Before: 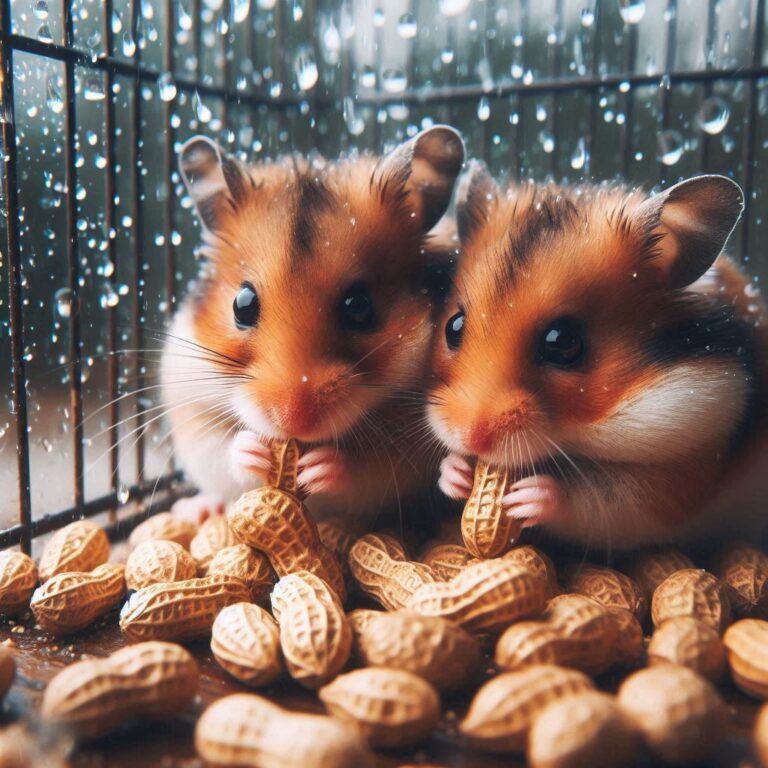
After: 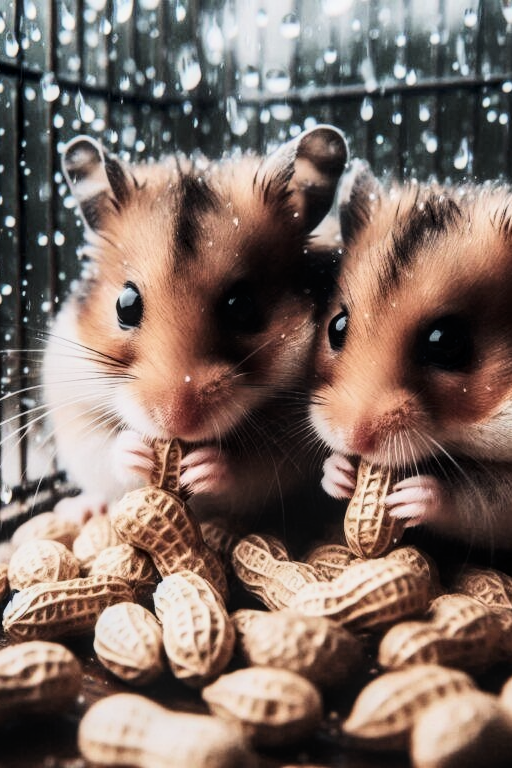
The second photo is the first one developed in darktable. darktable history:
filmic rgb: black relative exposure -7.5 EV, white relative exposure 5 EV, hardness 3.32, contrast 1.3, add noise in highlights 0.002, color science v3 (2019), use custom middle-gray values true, contrast in highlights soft
crop and rotate: left 15.29%, right 18.036%
local contrast: on, module defaults
contrast brightness saturation: contrast 0.248, saturation -0.323
